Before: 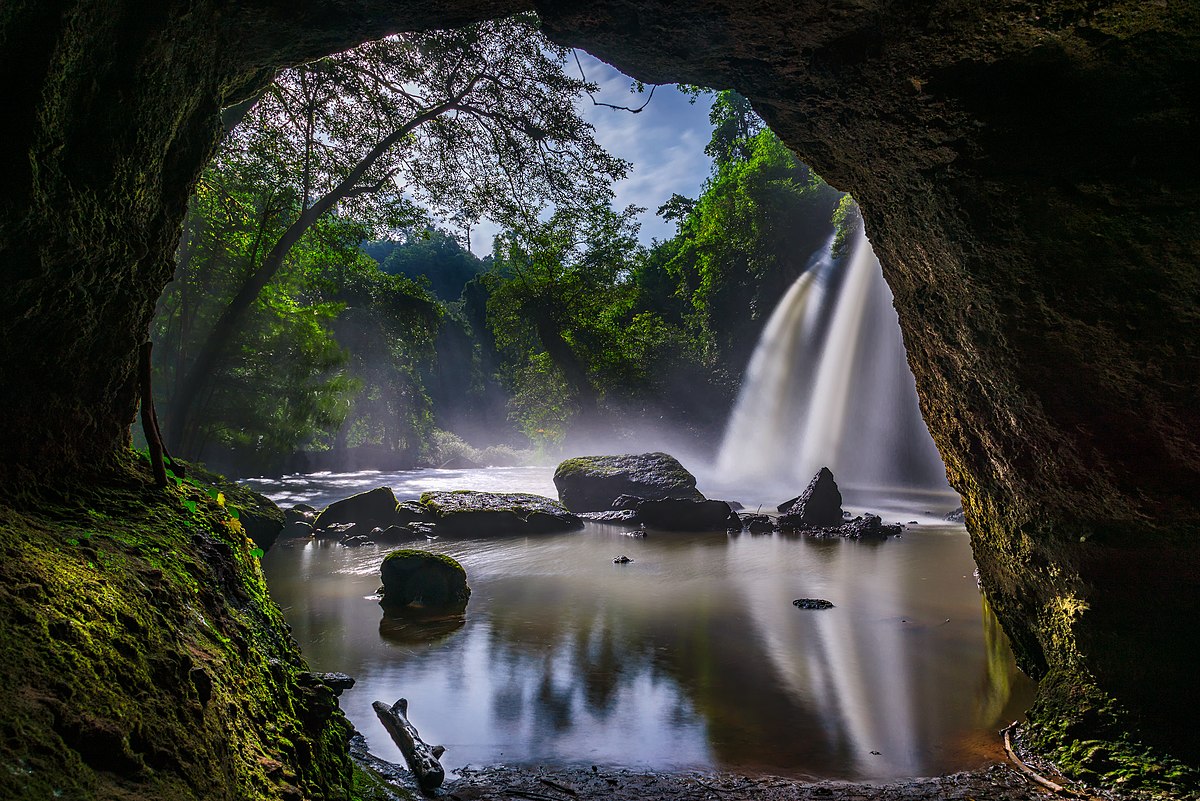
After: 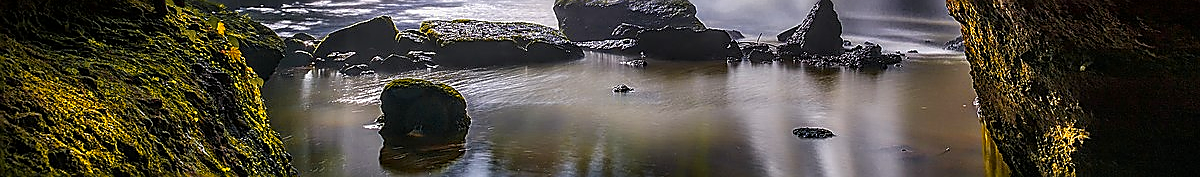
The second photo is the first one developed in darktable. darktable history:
local contrast: on, module defaults
crop and rotate: top 59.019%, bottom 18.813%
color zones: curves: ch0 [(0, 0.499) (0.143, 0.5) (0.286, 0.5) (0.429, 0.476) (0.571, 0.284) (0.714, 0.243) (0.857, 0.449) (1, 0.499)]; ch1 [(0, 0.532) (0.143, 0.645) (0.286, 0.696) (0.429, 0.211) (0.571, 0.504) (0.714, 0.493) (0.857, 0.495) (1, 0.532)]; ch2 [(0, 0.5) (0.143, 0.5) (0.286, 0.427) (0.429, 0.324) (0.571, 0.5) (0.714, 0.5) (0.857, 0.5) (1, 0.5)]
sharpen: radius 1.427, amount 1.25, threshold 0.748
